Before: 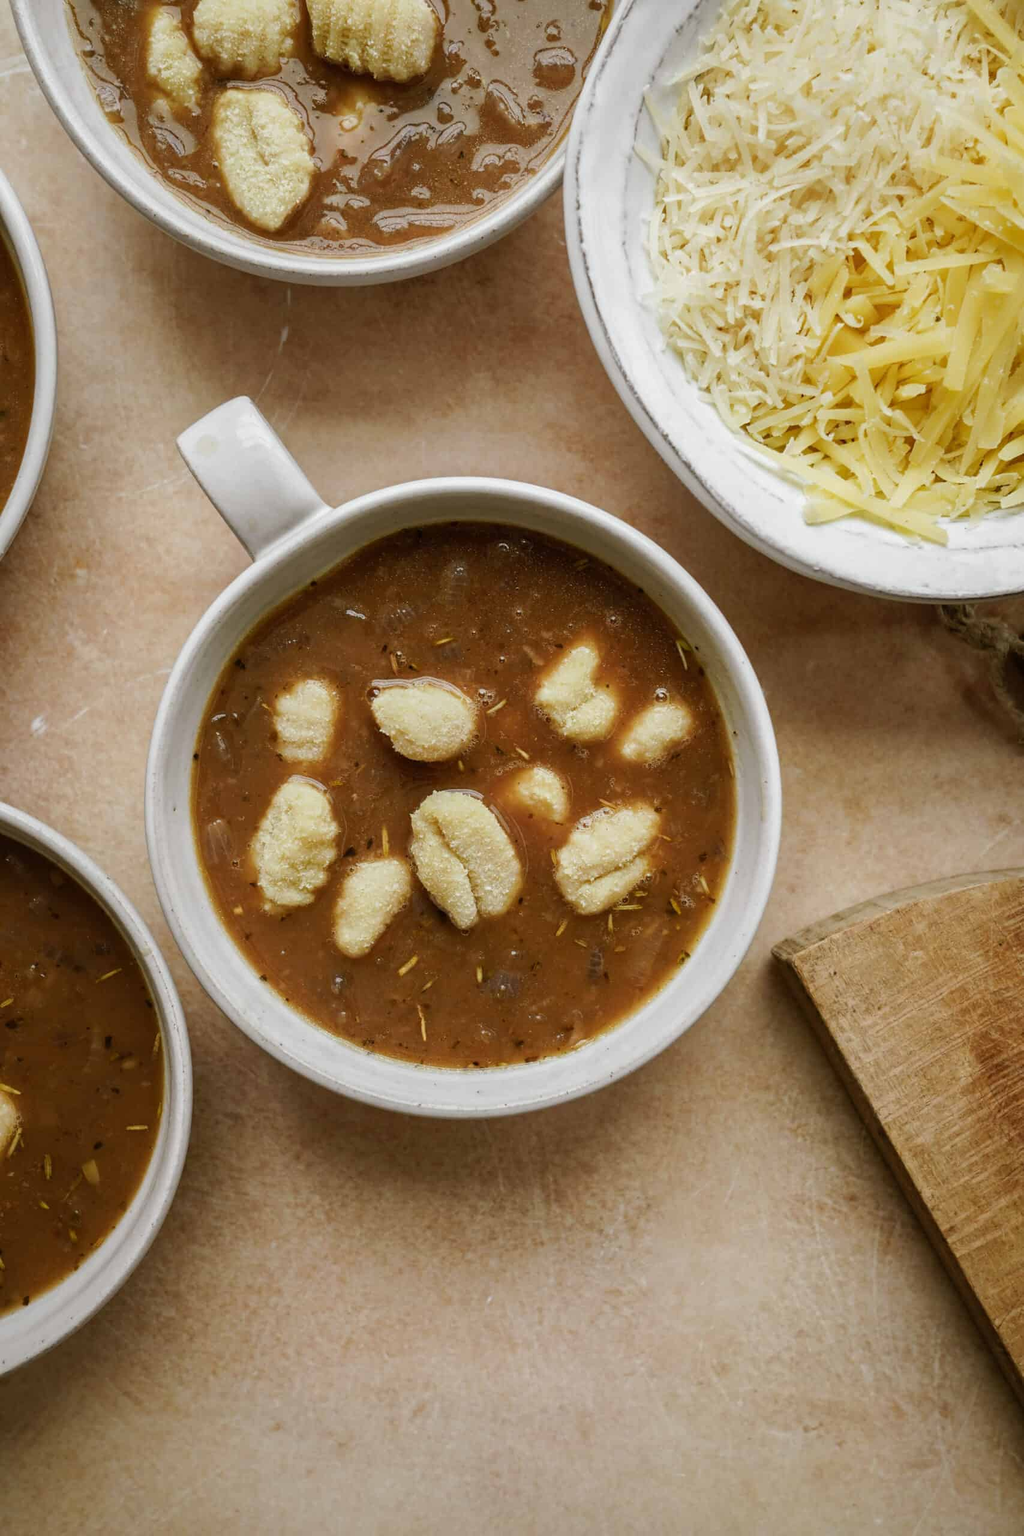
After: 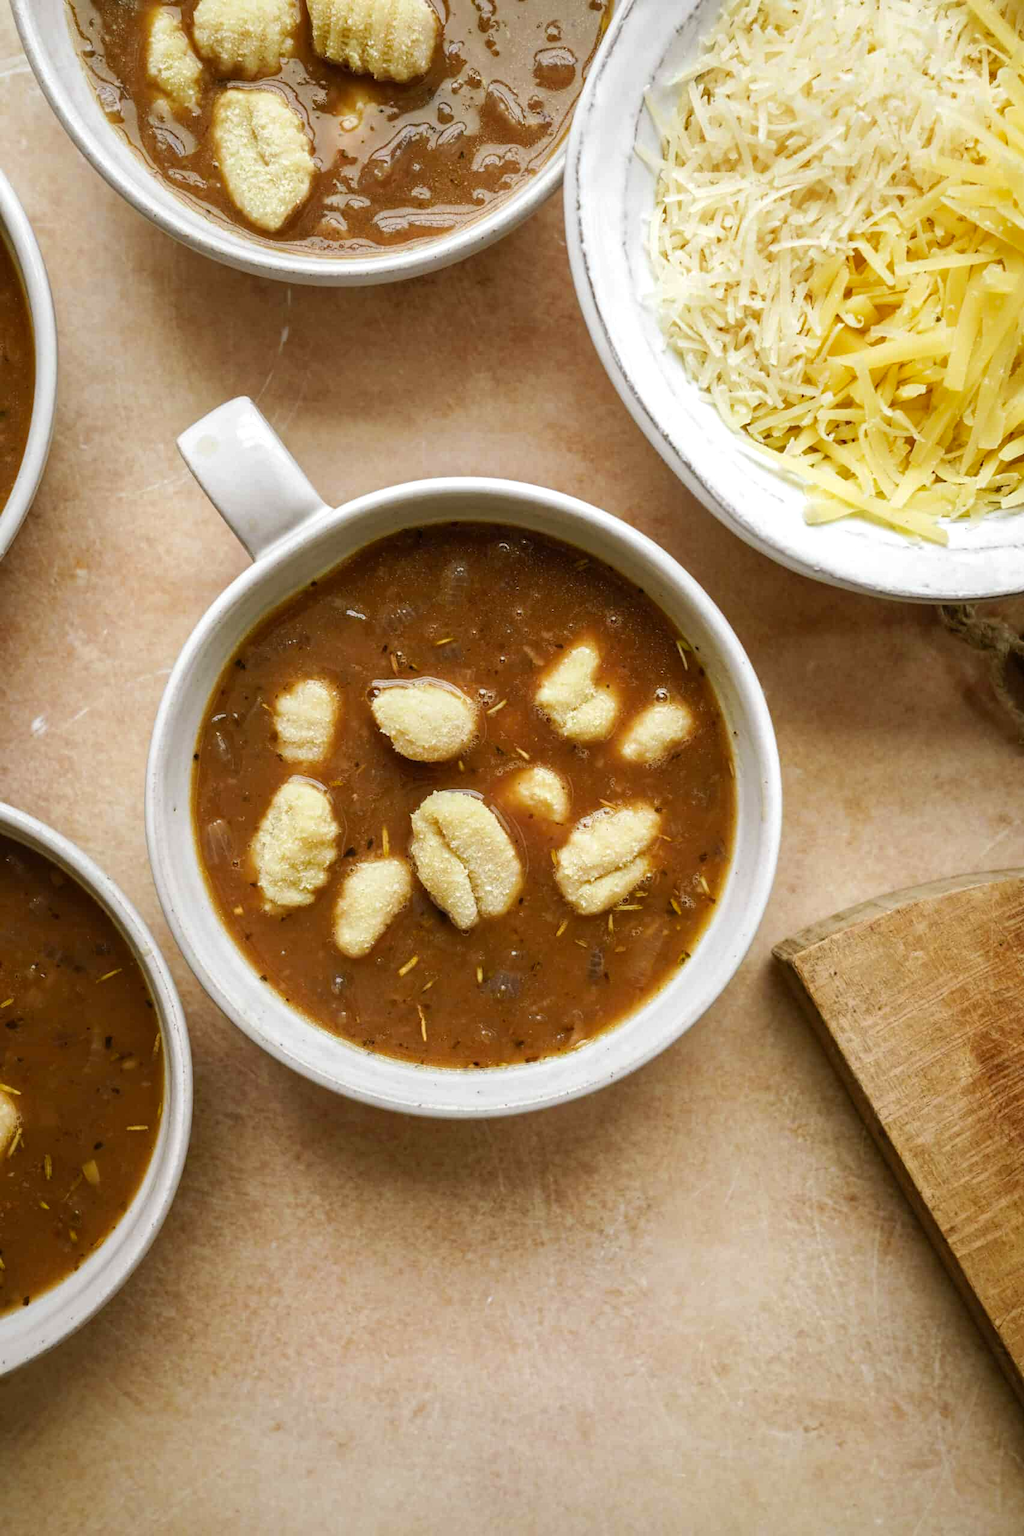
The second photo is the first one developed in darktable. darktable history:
color zones: curves: ch0 [(0.068, 0.464) (0.25, 0.5) (0.48, 0.508) (0.75, 0.536) (0.886, 0.476) (0.967, 0.456)]; ch1 [(0.066, 0.456) (0.25, 0.5) (0.616, 0.508) (0.746, 0.56) (0.934, 0.444)]
exposure: exposure 0.367 EV, compensate highlight preservation false
contrast brightness saturation: saturation 0.13
tone curve: color space Lab, linked channels, preserve colors none
